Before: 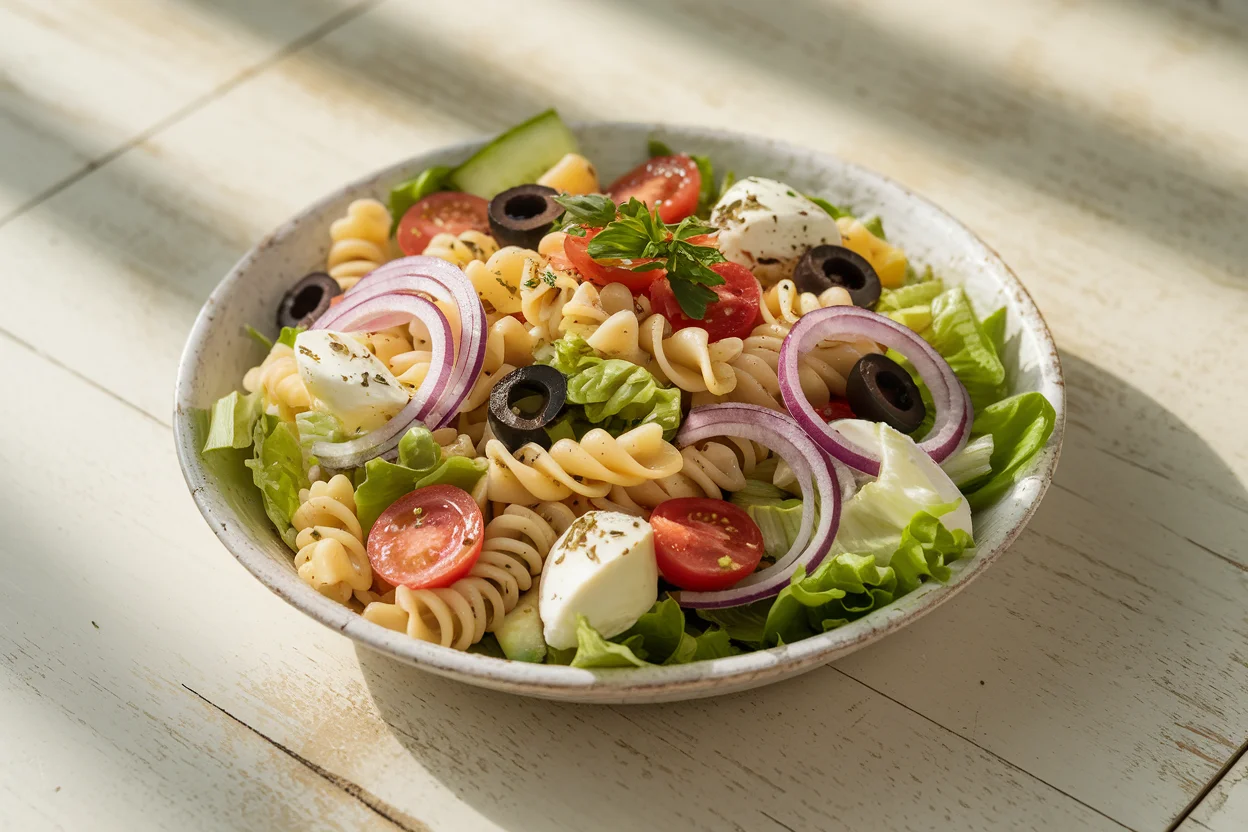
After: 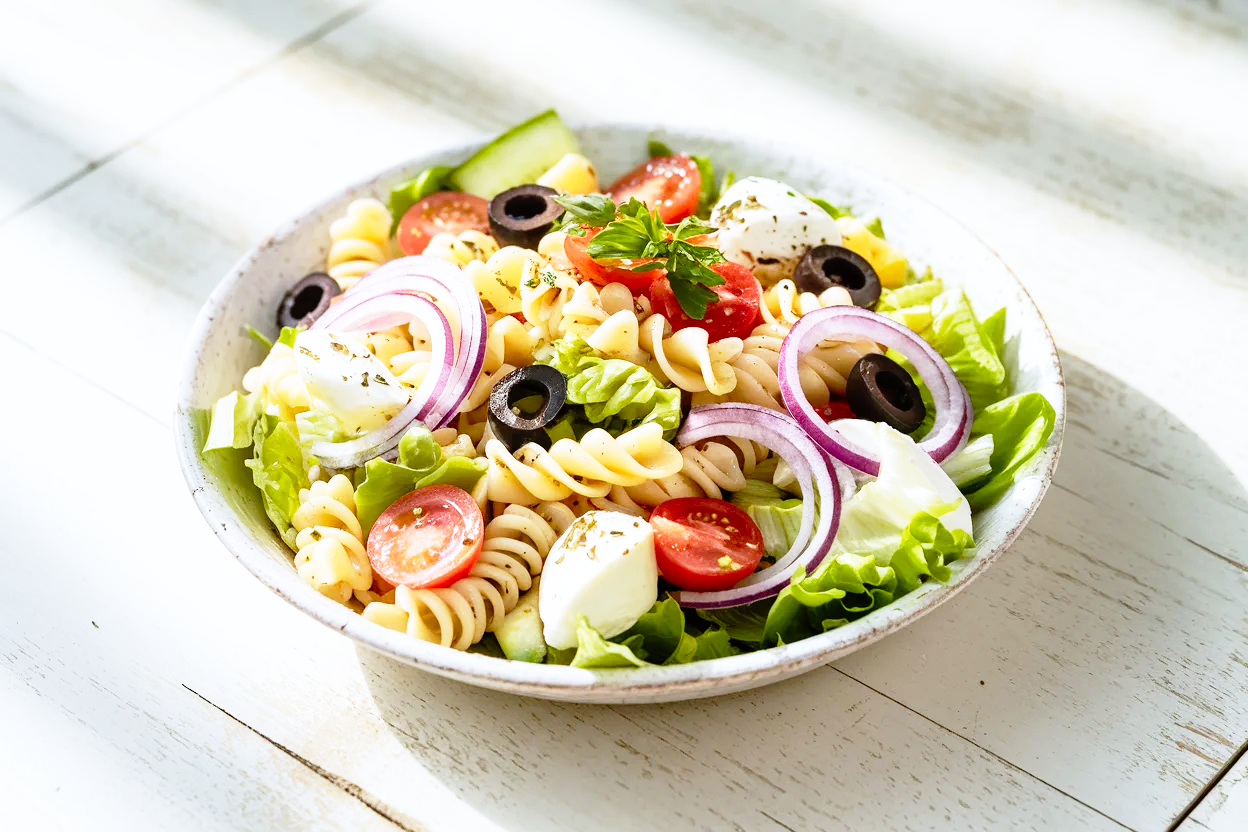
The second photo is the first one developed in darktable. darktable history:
white balance: red 0.948, green 1.02, blue 1.176
base curve: curves: ch0 [(0, 0) (0.012, 0.01) (0.073, 0.168) (0.31, 0.711) (0.645, 0.957) (1, 1)], preserve colors none
